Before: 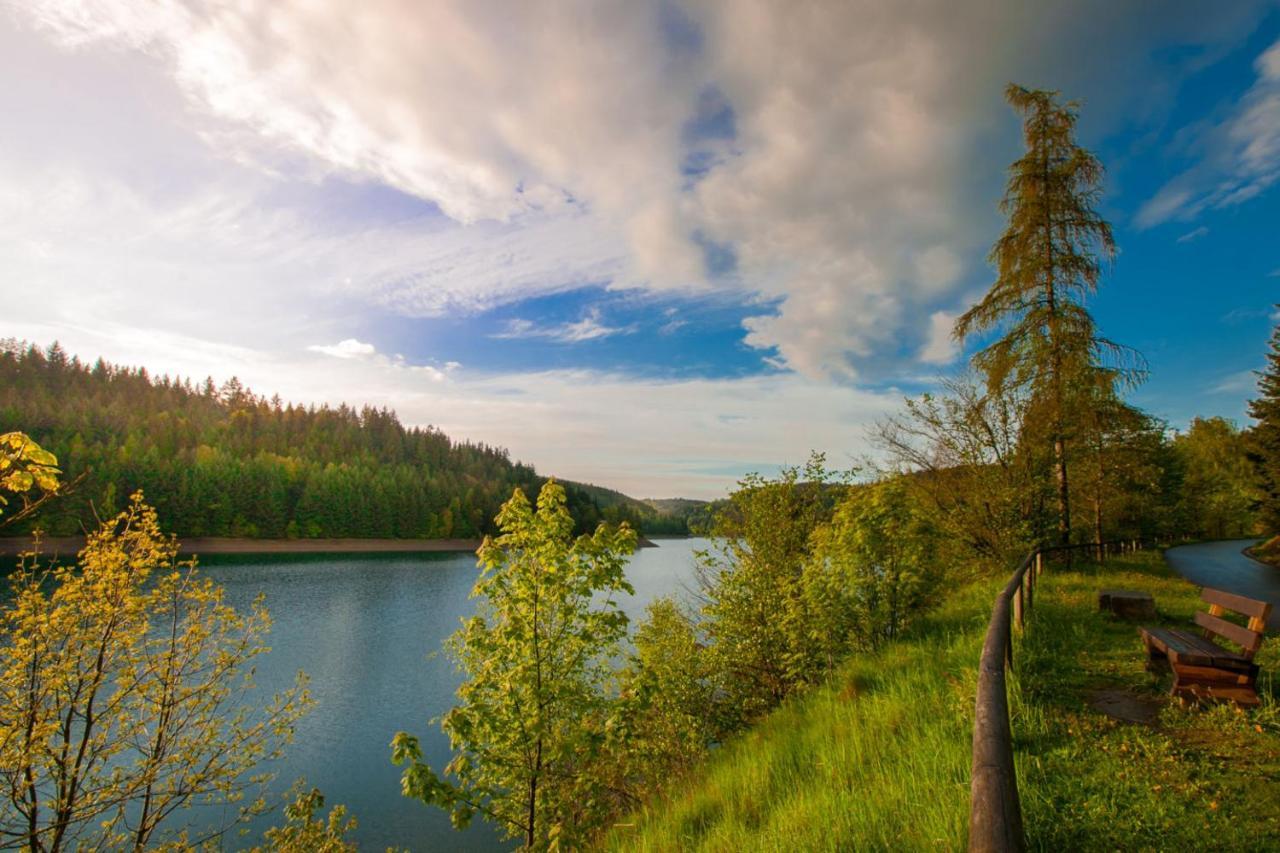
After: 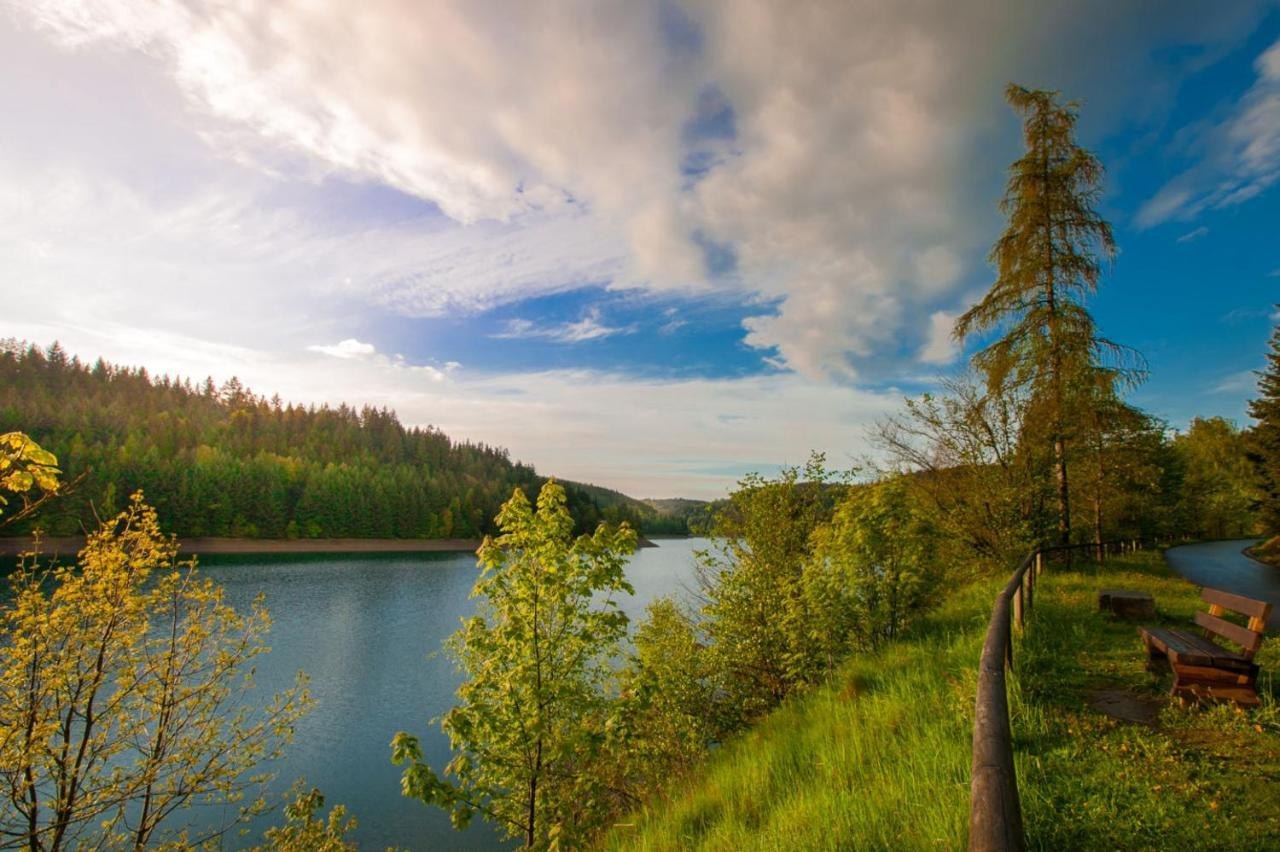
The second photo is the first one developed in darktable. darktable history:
crop and rotate: top 0.016%, bottom 0.016%
